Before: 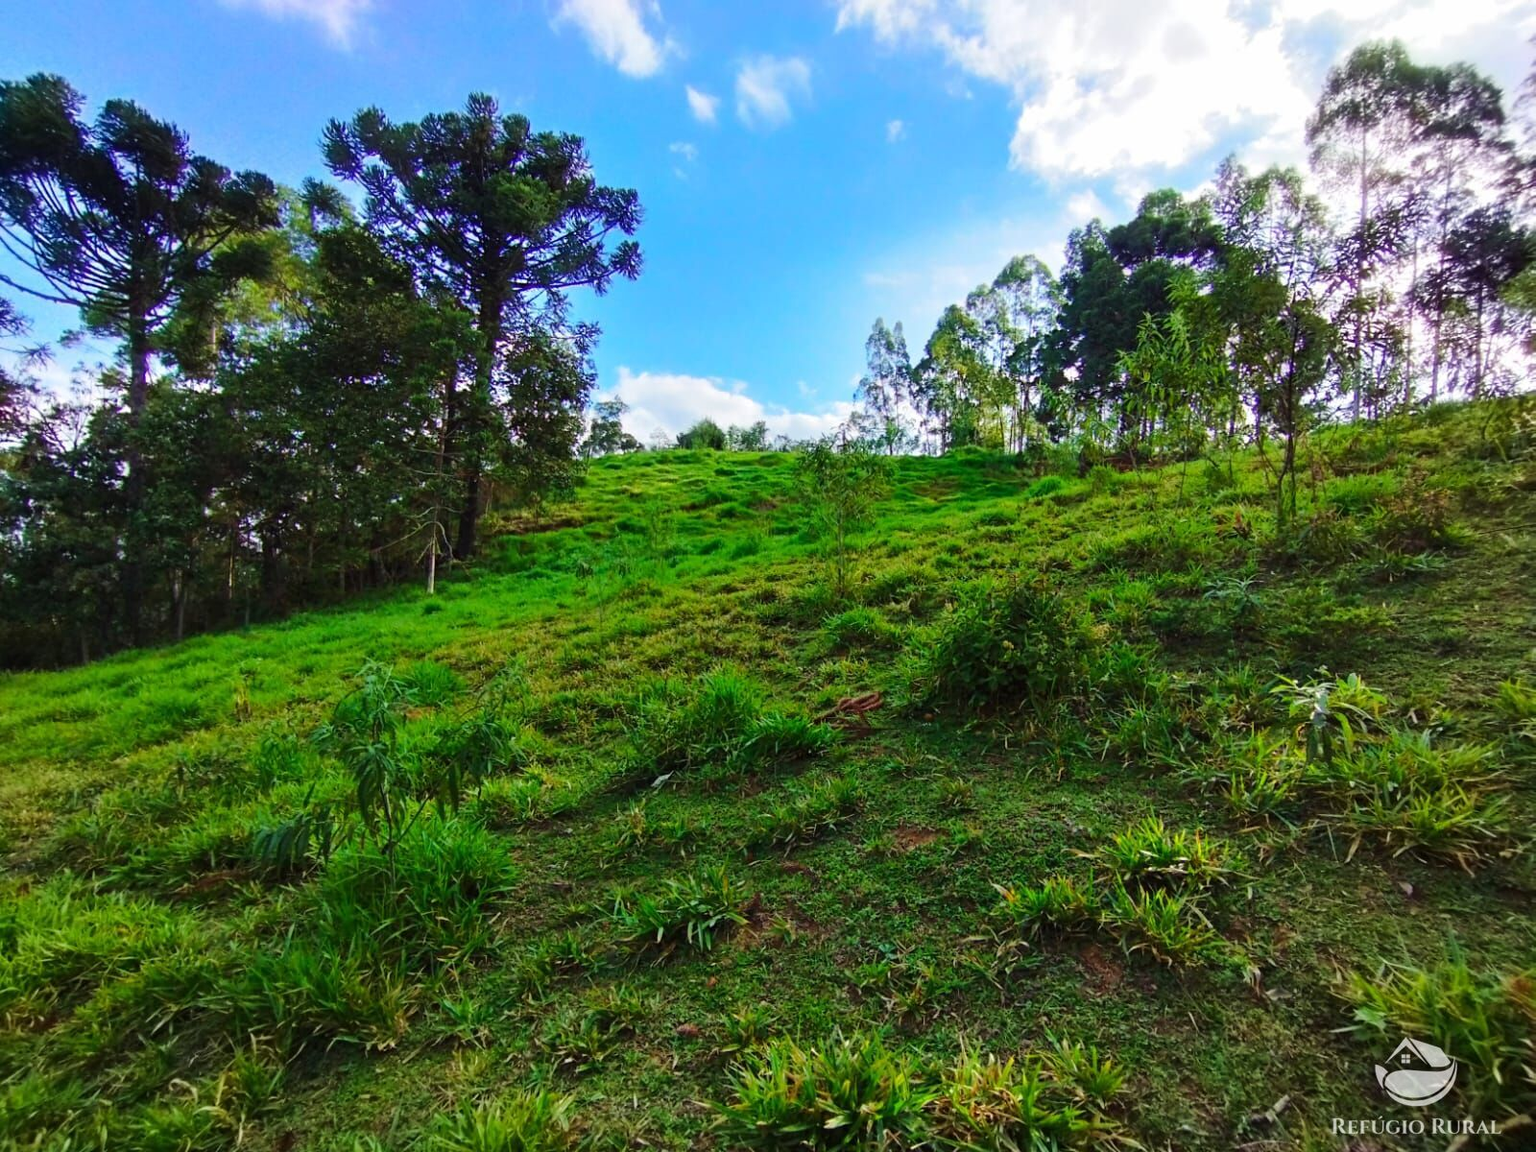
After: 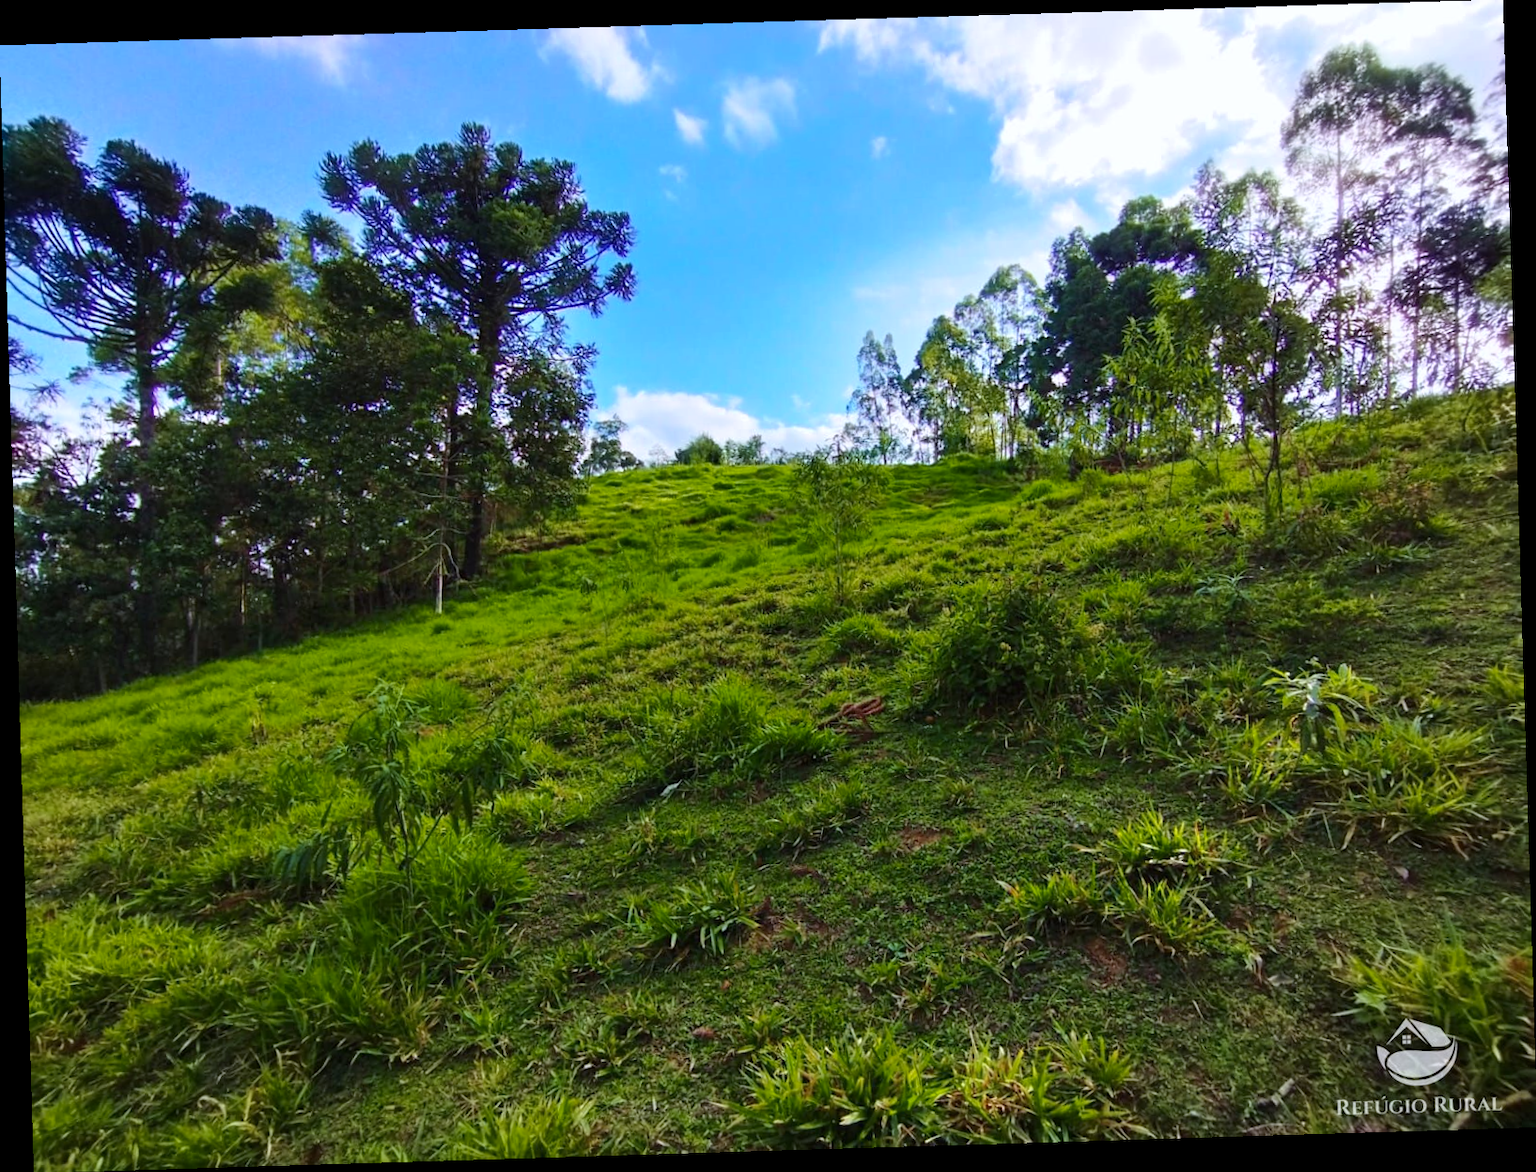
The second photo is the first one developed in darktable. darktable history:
color zones: curves: ch2 [(0, 0.5) (0.143, 0.5) (0.286, 0.489) (0.415, 0.421) (0.571, 0.5) (0.714, 0.5) (0.857, 0.5) (1, 0.5)]
white balance: red 0.984, blue 1.059
rotate and perspective: rotation -1.75°, automatic cropping off
